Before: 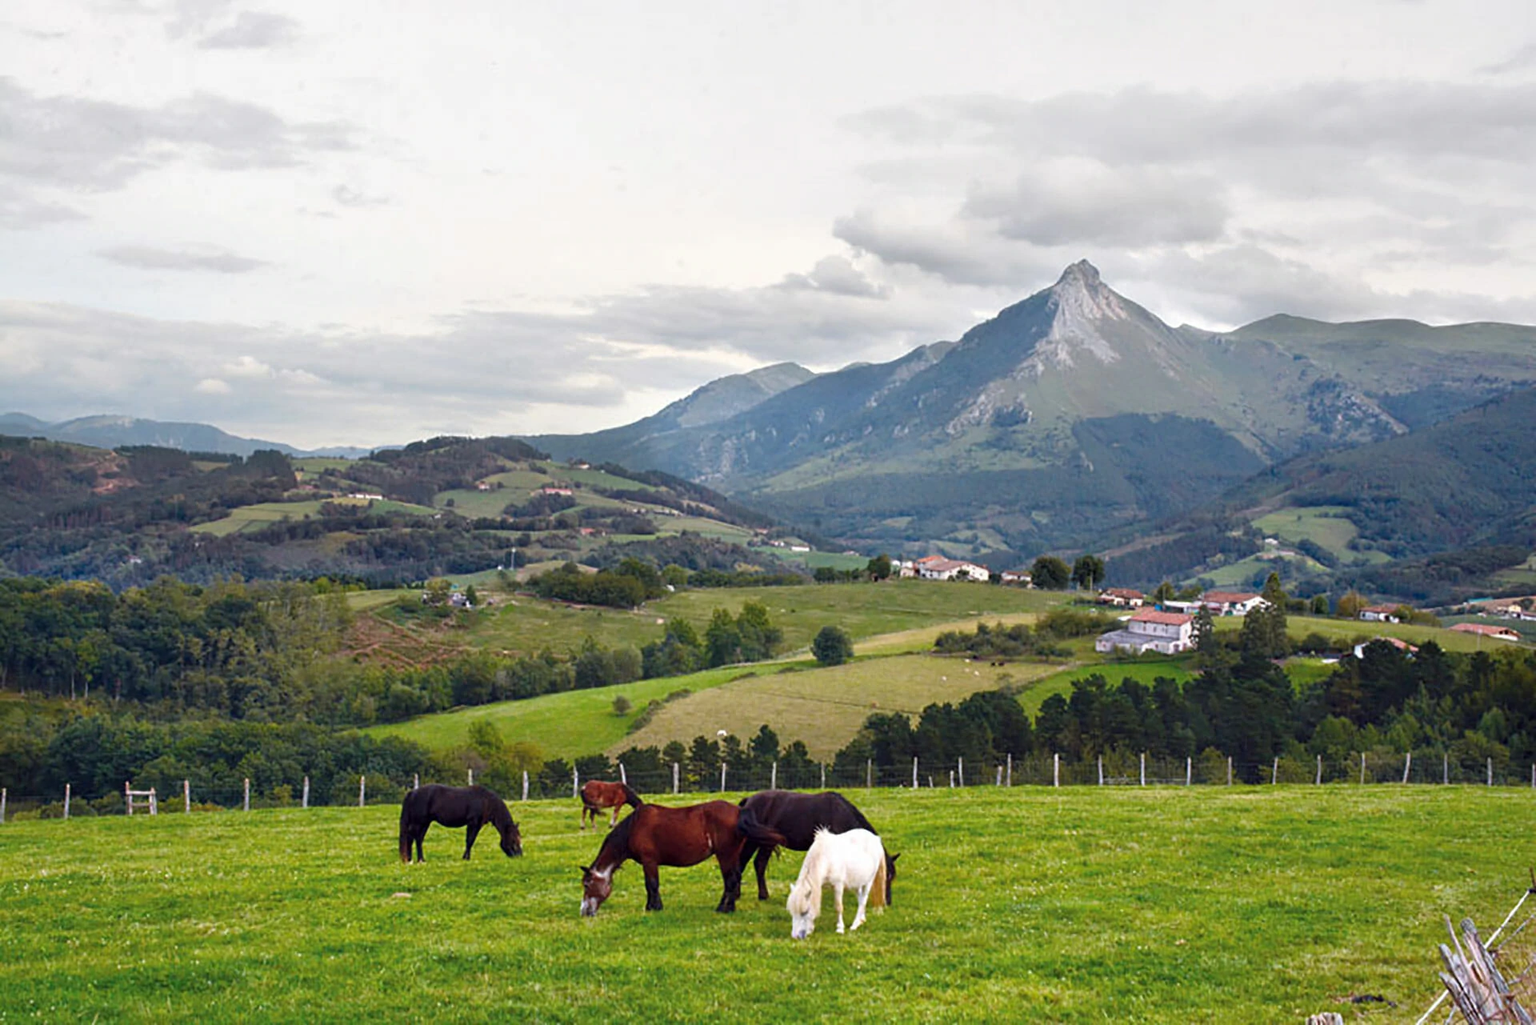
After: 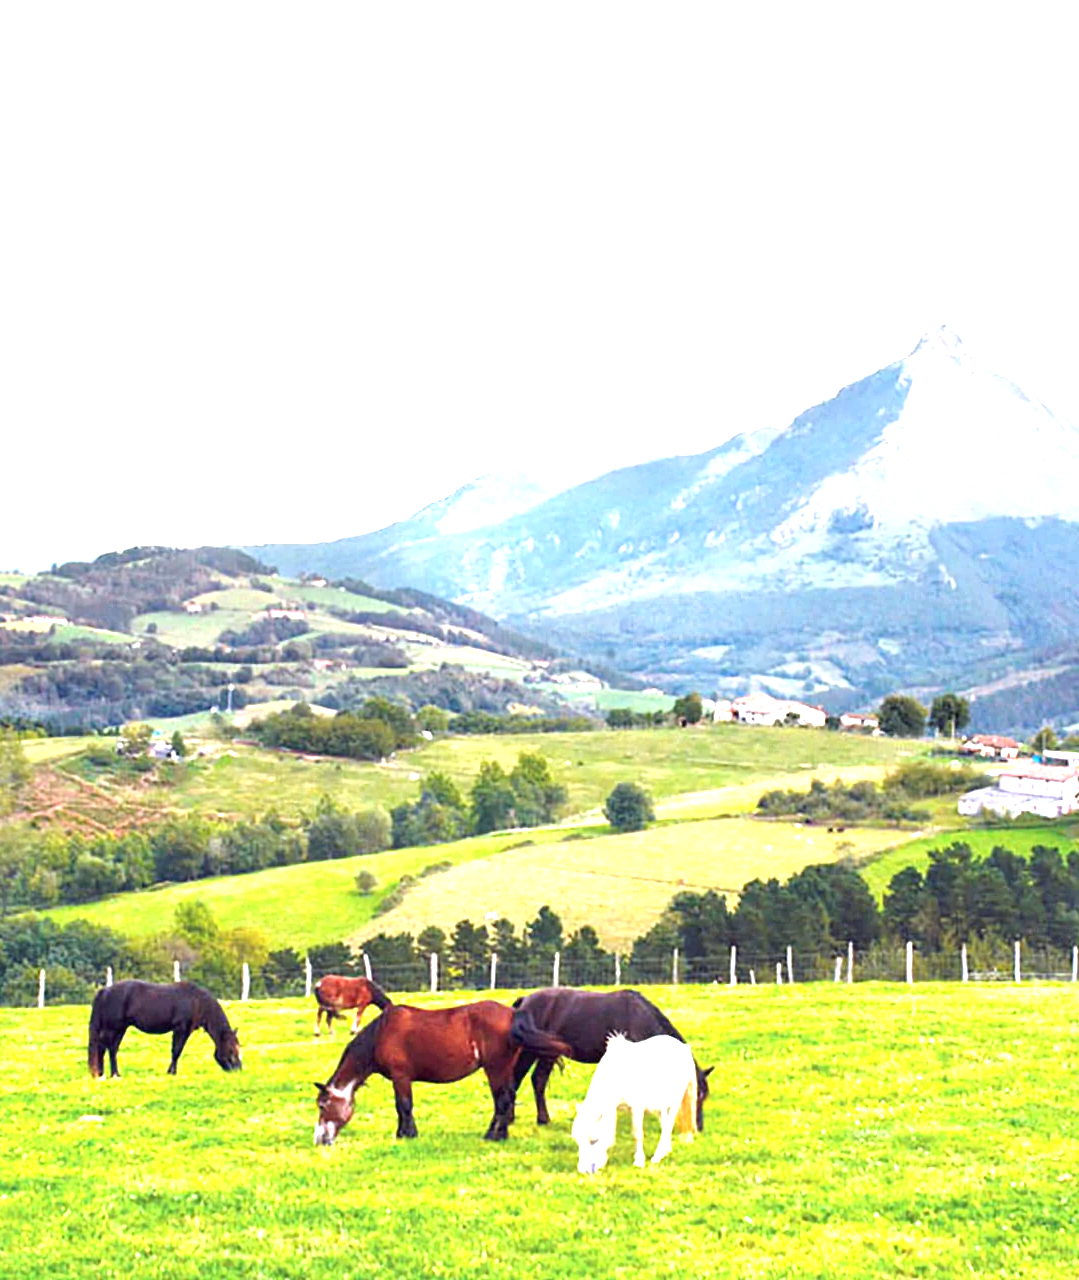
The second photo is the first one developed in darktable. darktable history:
crop: left 21.45%, right 22.325%
exposure: black level correction 0, exposure 1.992 EV, compensate highlight preservation false
